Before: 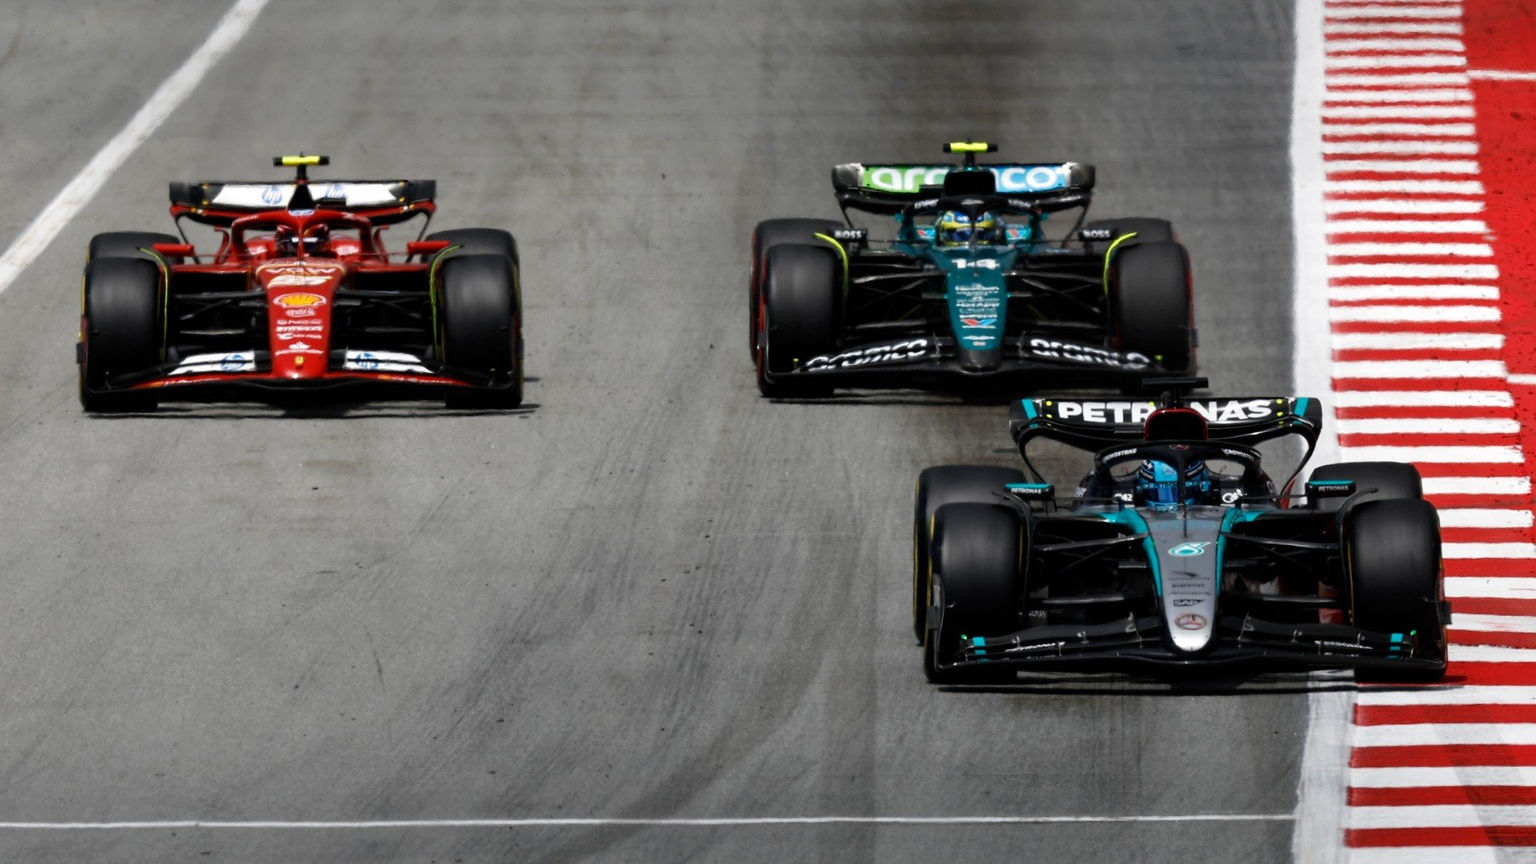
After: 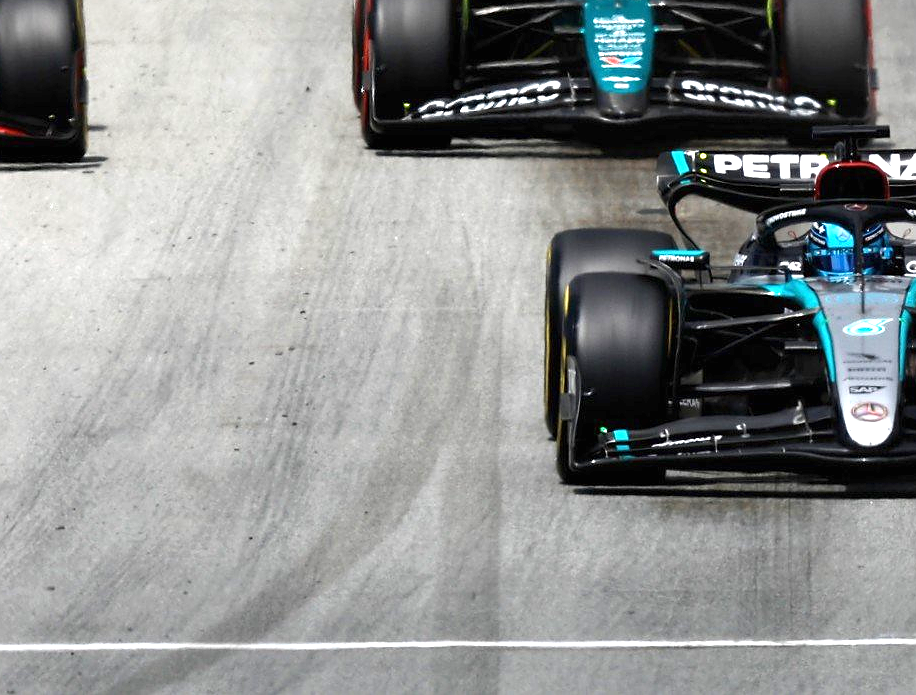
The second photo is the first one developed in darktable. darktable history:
sharpen: radius 0.974, amount 0.61
crop and rotate: left 29.265%, top 31.296%, right 19.819%
exposure: black level correction 0, exposure 1.438 EV, compensate exposure bias true, compensate highlight preservation false
